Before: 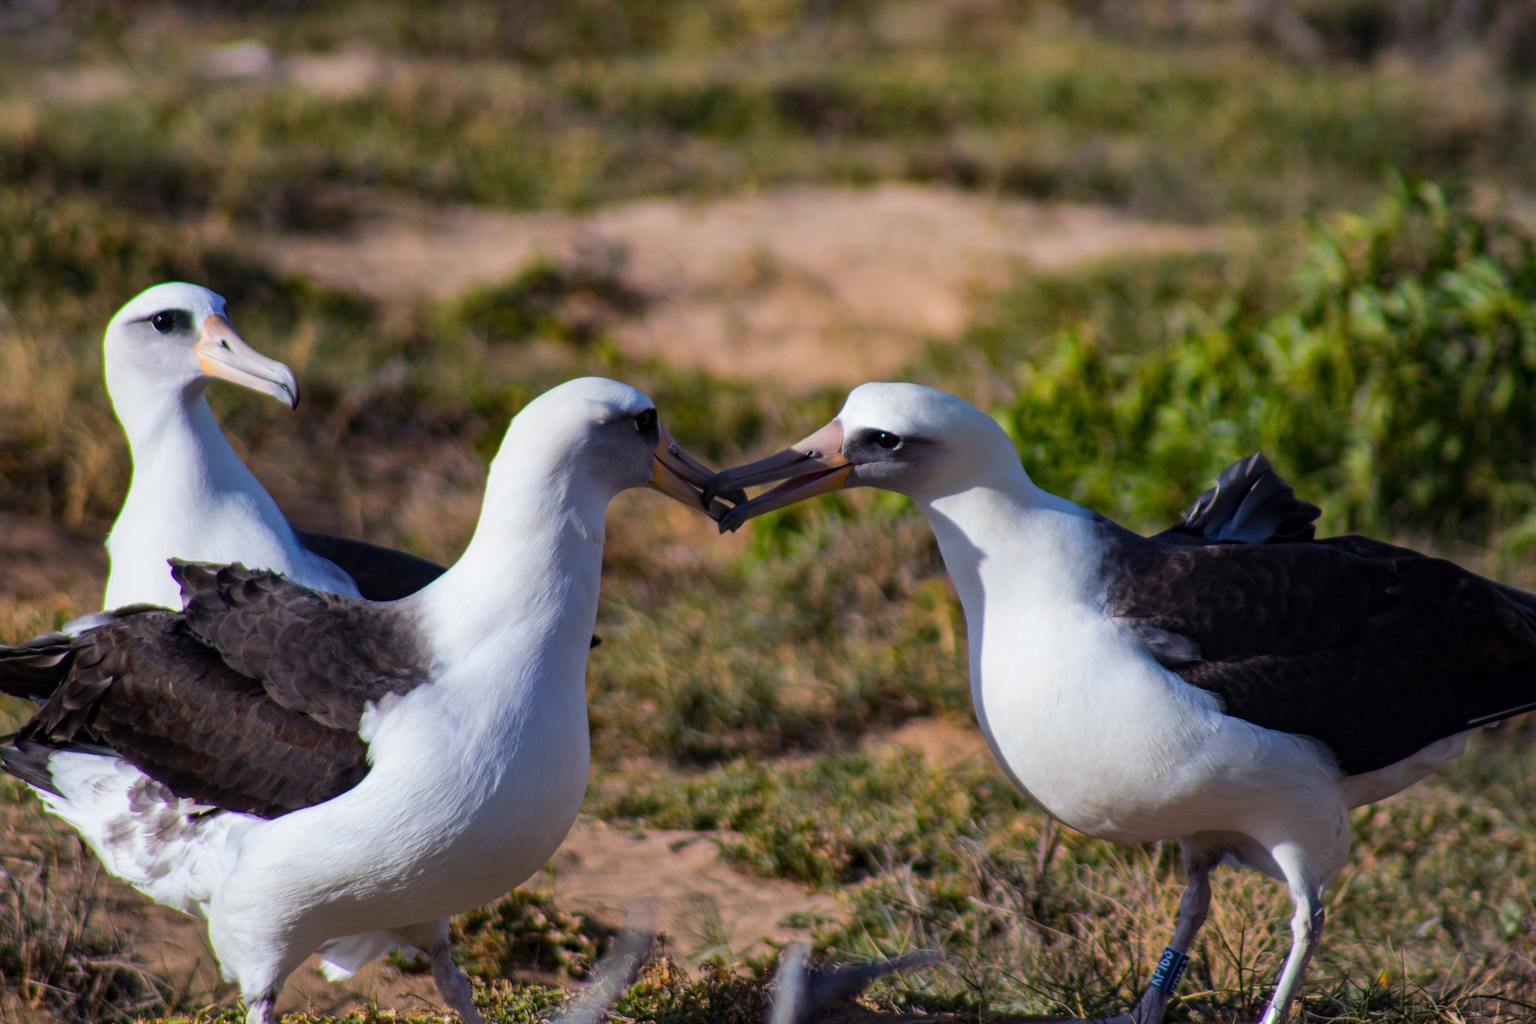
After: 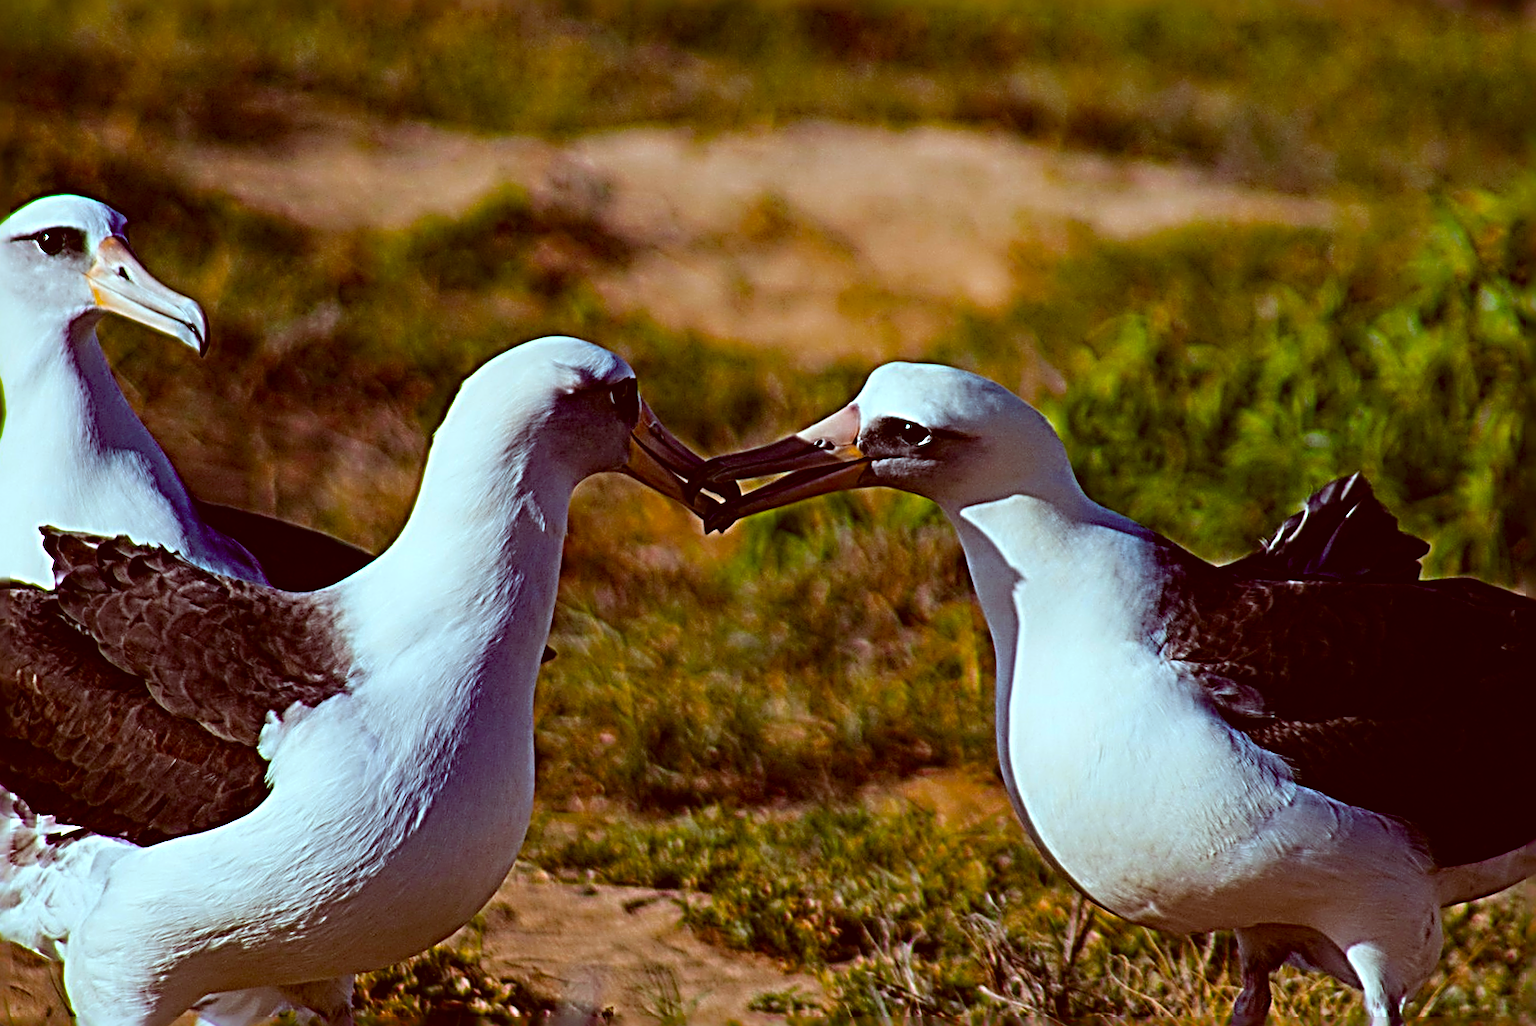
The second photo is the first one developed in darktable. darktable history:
color balance rgb: shadows lift › luminance 0.426%, shadows lift › chroma 6.739%, shadows lift › hue 297.32°, highlights gain › chroma 3.014%, highlights gain › hue 77.26°, linear chroma grading › global chroma 14.749%, perceptual saturation grading › global saturation 25.904%, global vibrance 15.952%, saturation formula JzAzBz (2021)
contrast brightness saturation: contrast 0.107, saturation -0.162
crop and rotate: angle -3.22°, left 5.234%, top 5.201%, right 4.771%, bottom 4.546%
sharpen: radius 4.019, amount 1.984
color correction: highlights a* -14.46, highlights b* -16.14, shadows a* 10.75, shadows b* 29.22
